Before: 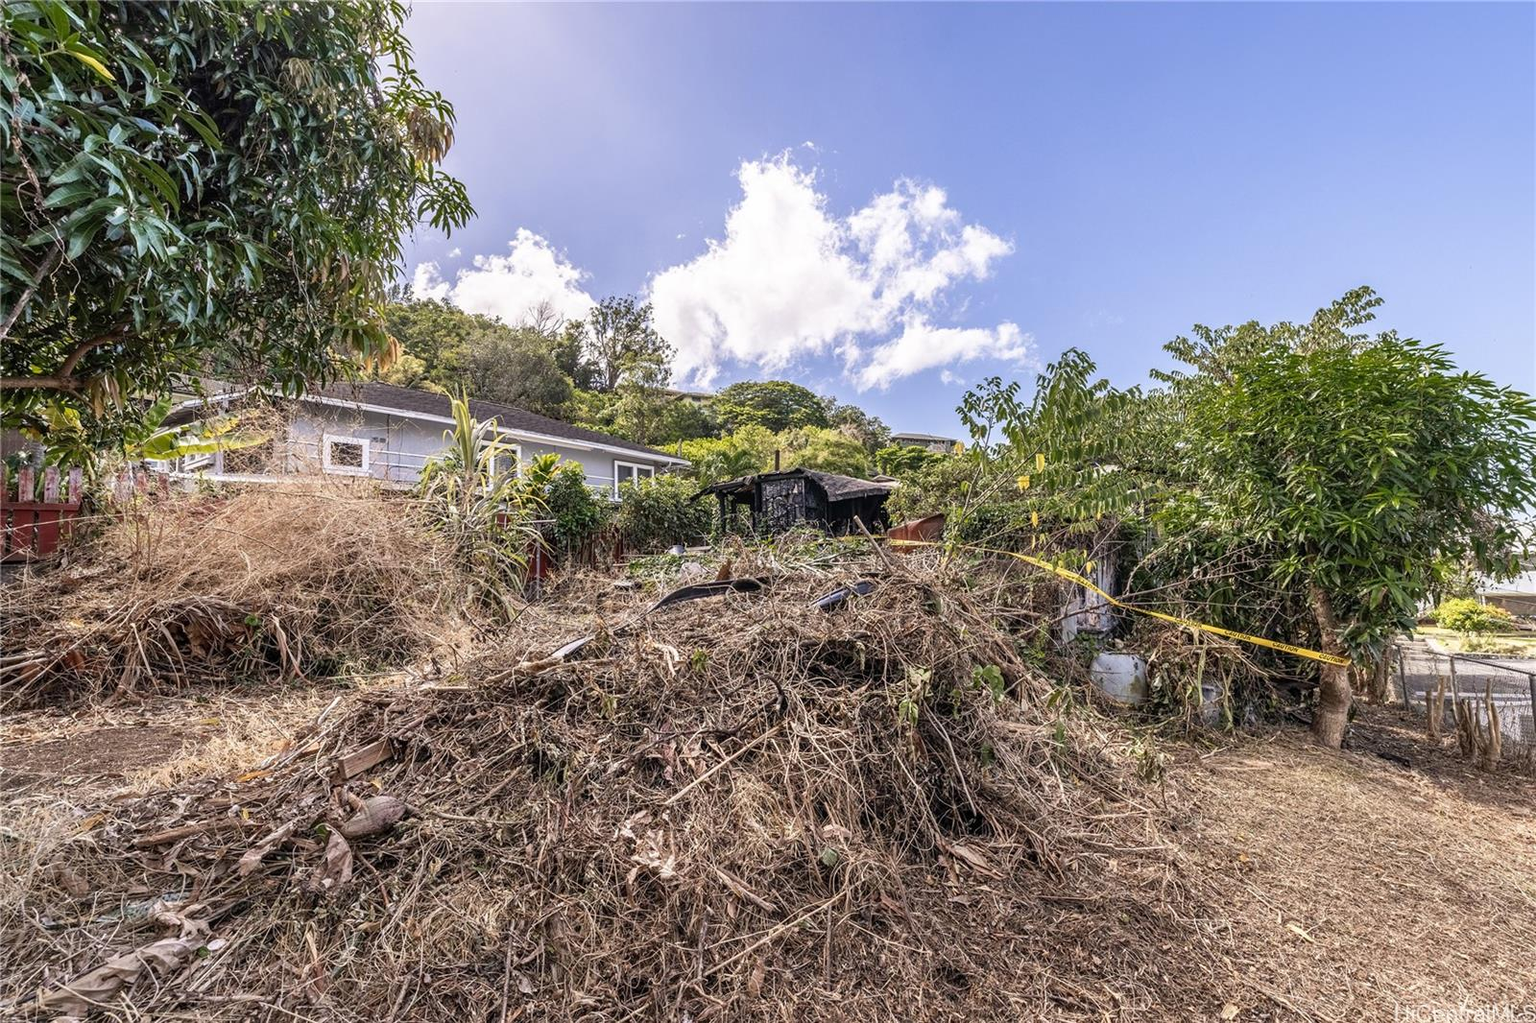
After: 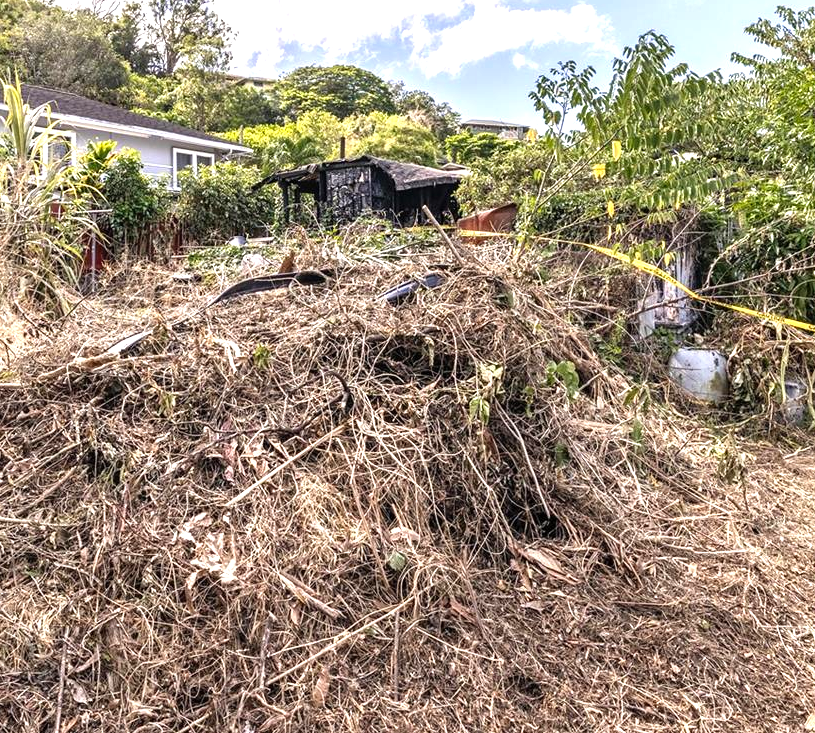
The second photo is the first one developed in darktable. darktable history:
levels: levels [0, 0.394, 0.787]
crop and rotate: left 29.237%, top 31.152%, right 19.807%
